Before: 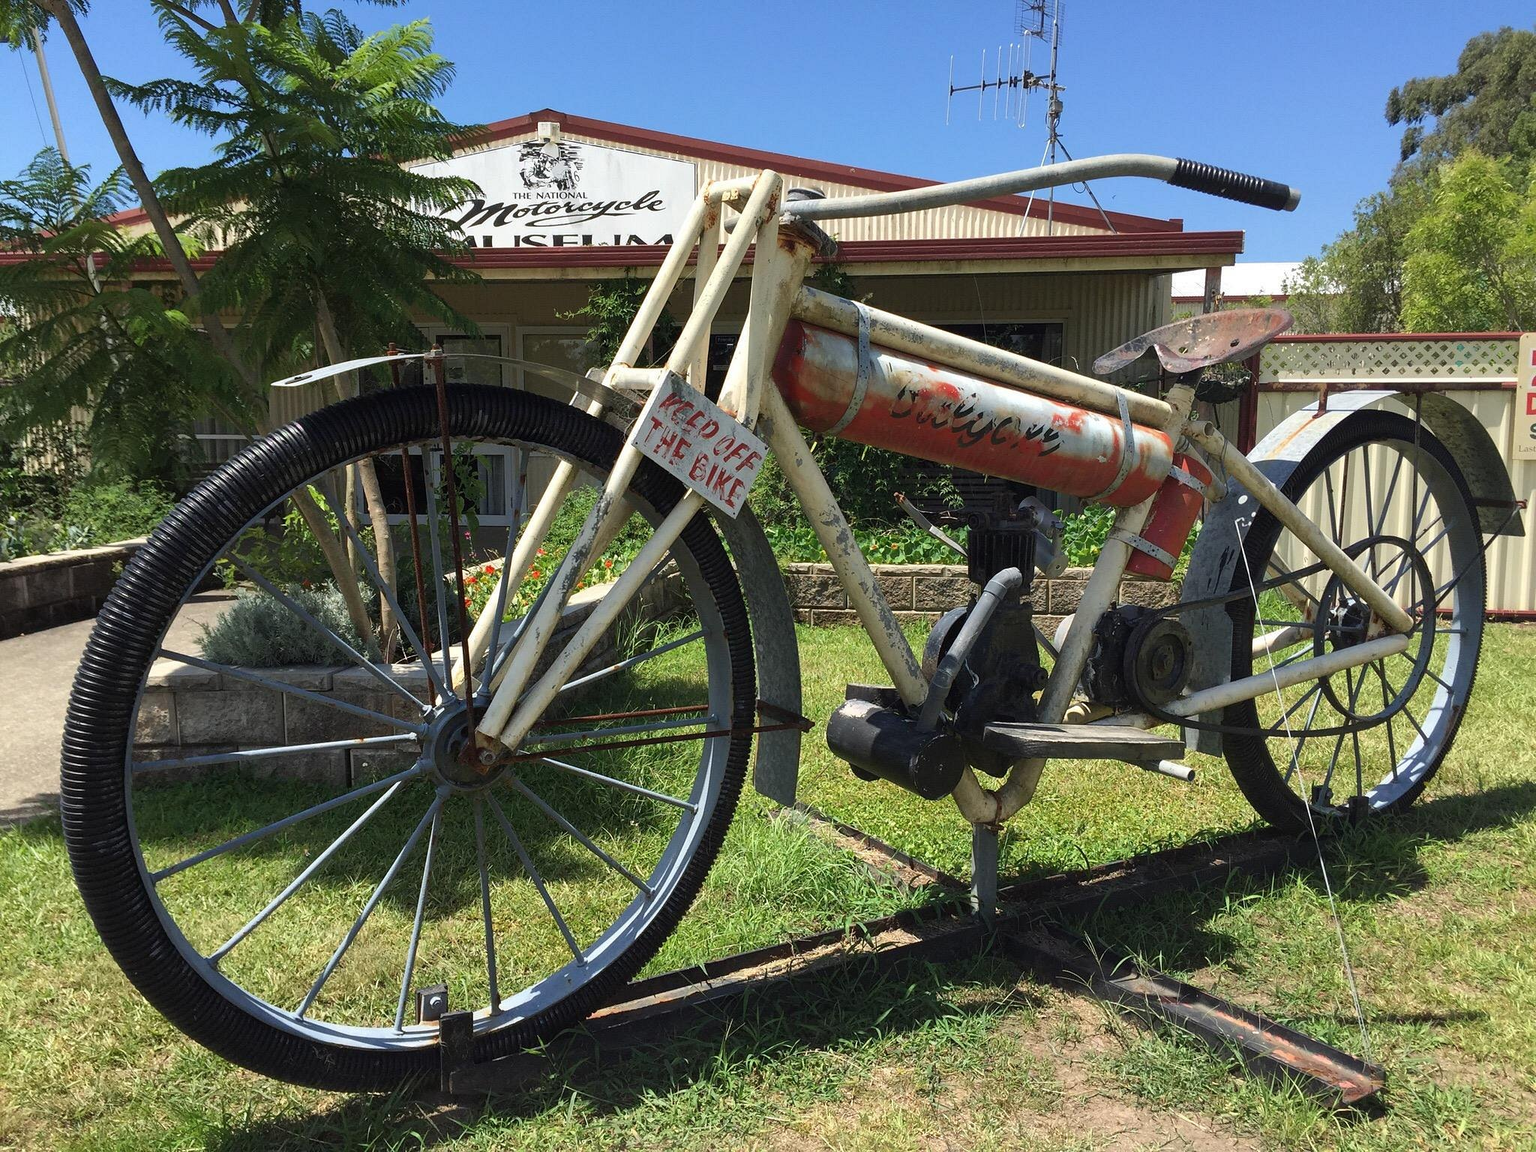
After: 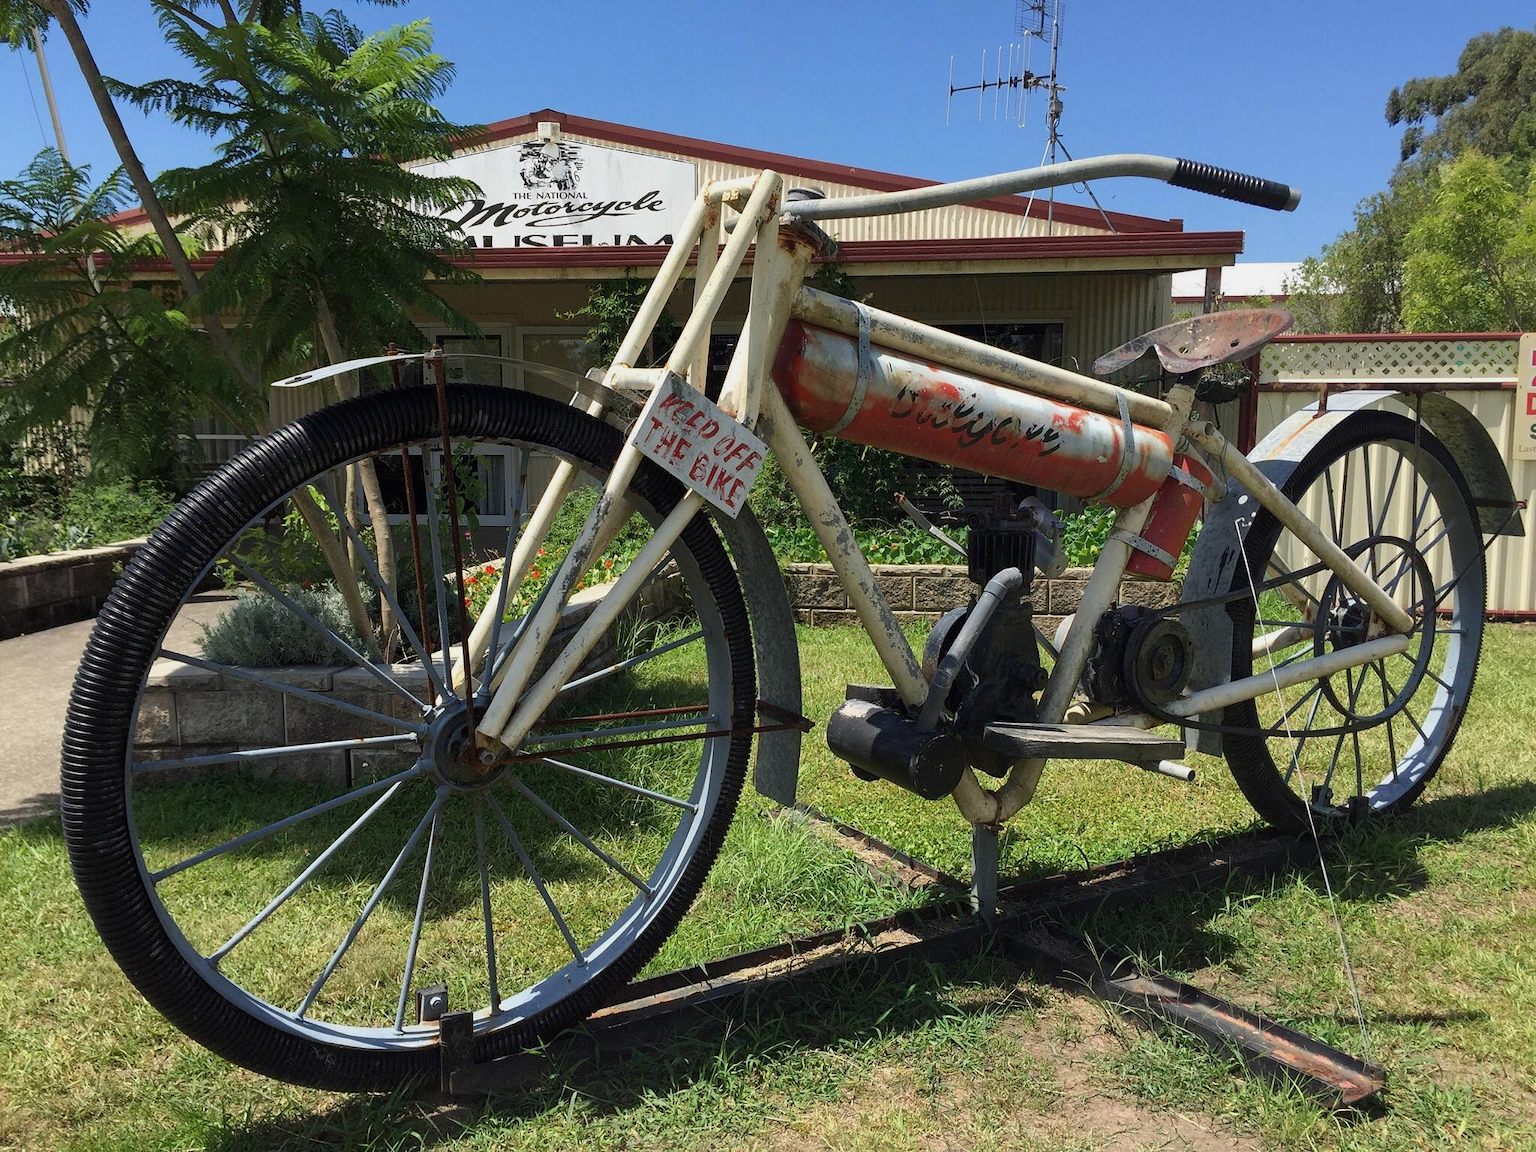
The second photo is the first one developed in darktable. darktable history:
exposure: black level correction 0.002, exposure -0.202 EV, compensate highlight preservation false
tone equalizer: edges refinement/feathering 500, mask exposure compensation -1.57 EV, preserve details no
